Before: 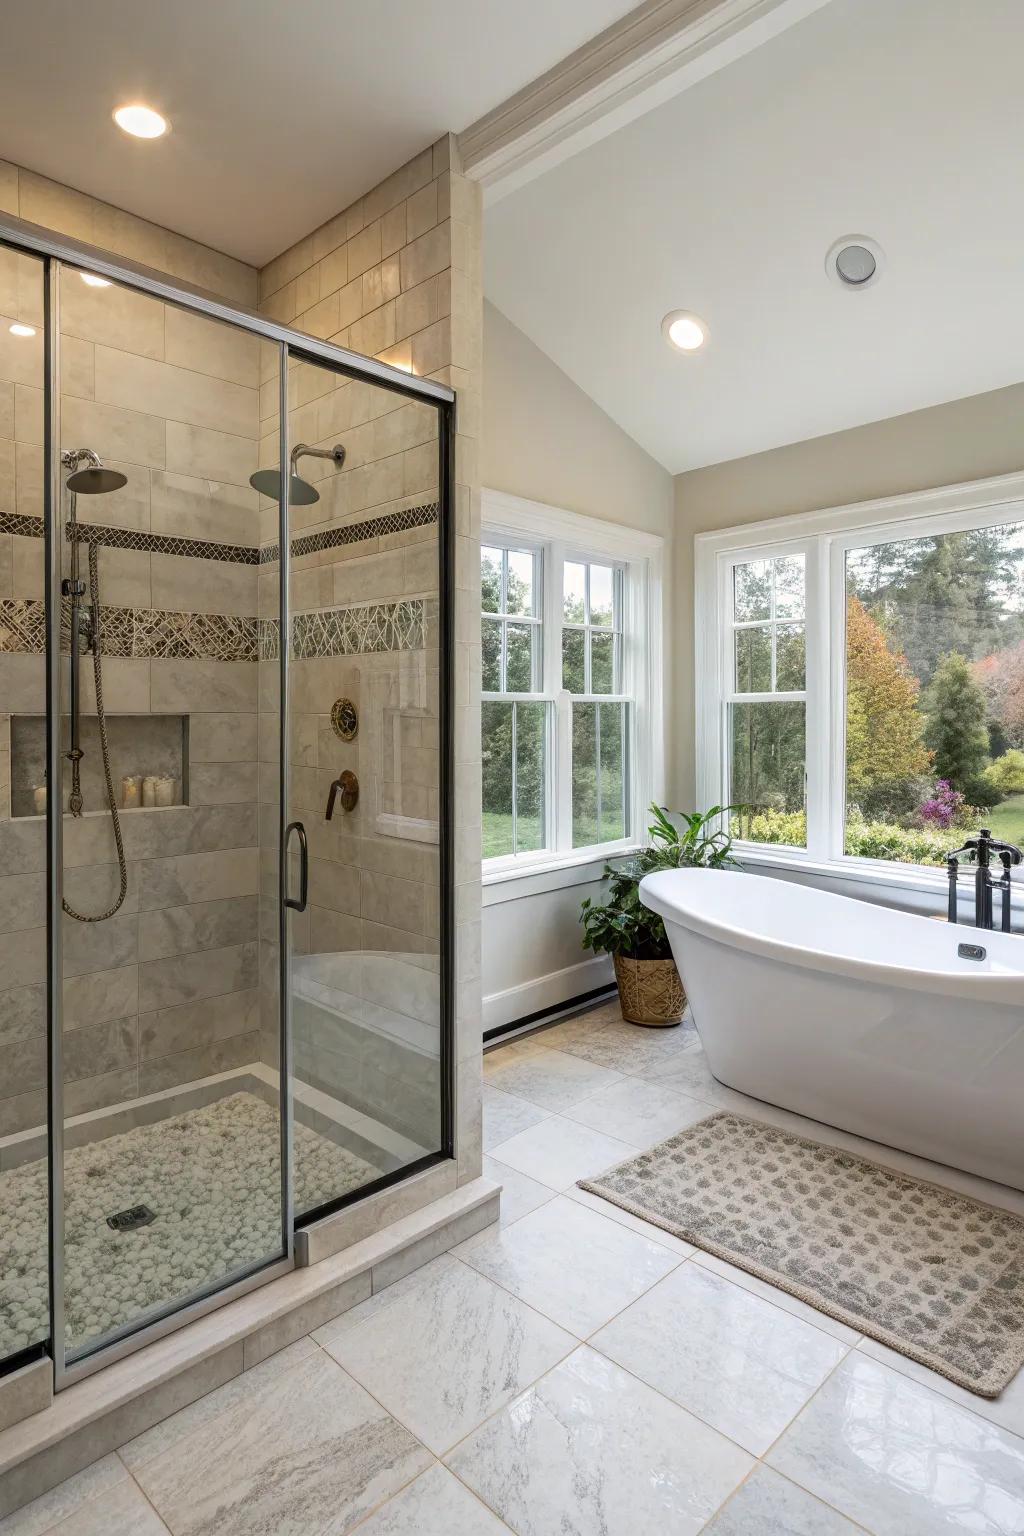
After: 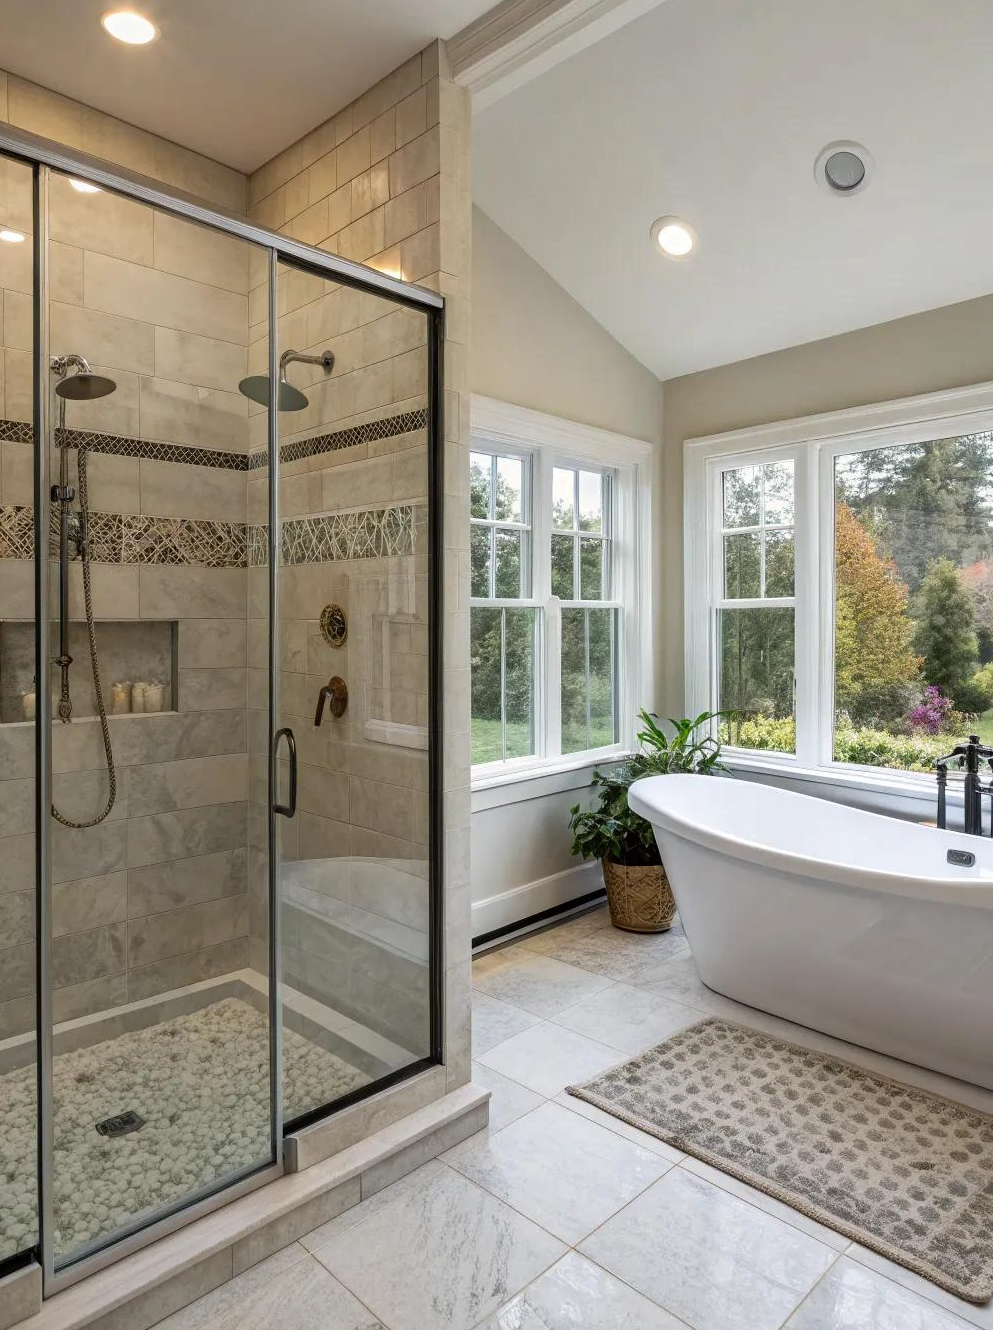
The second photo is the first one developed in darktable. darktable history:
crop: left 1.078%, top 6.13%, right 1.722%, bottom 6.986%
shadows and highlights: shadows 49.38, highlights -42.95, soften with gaussian
